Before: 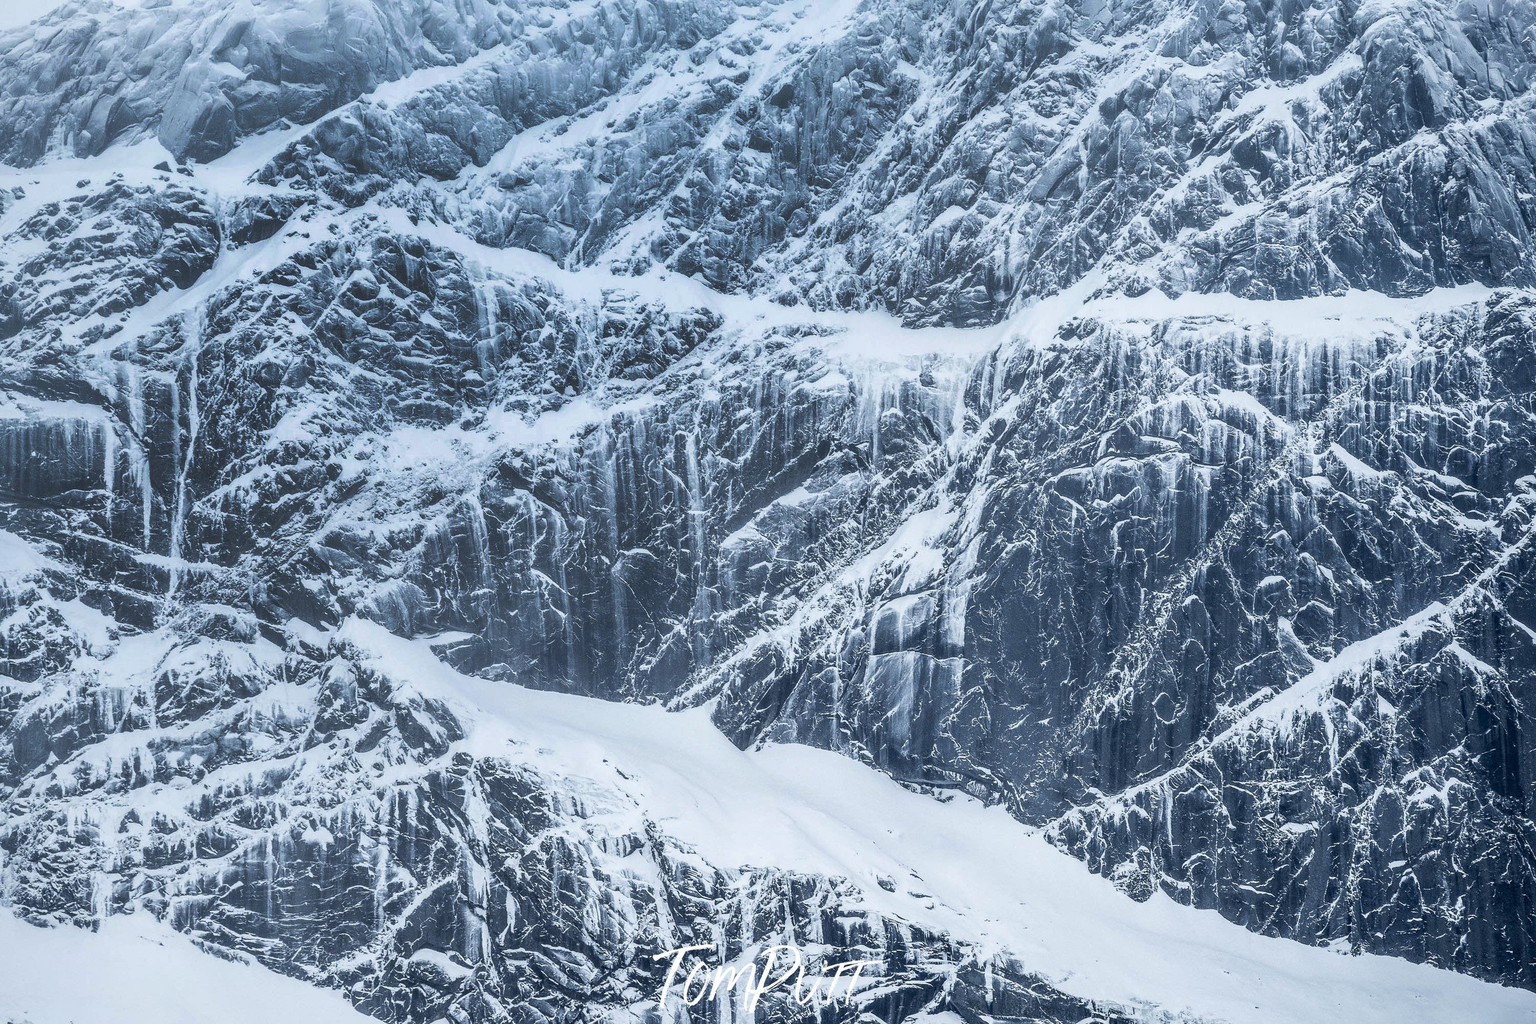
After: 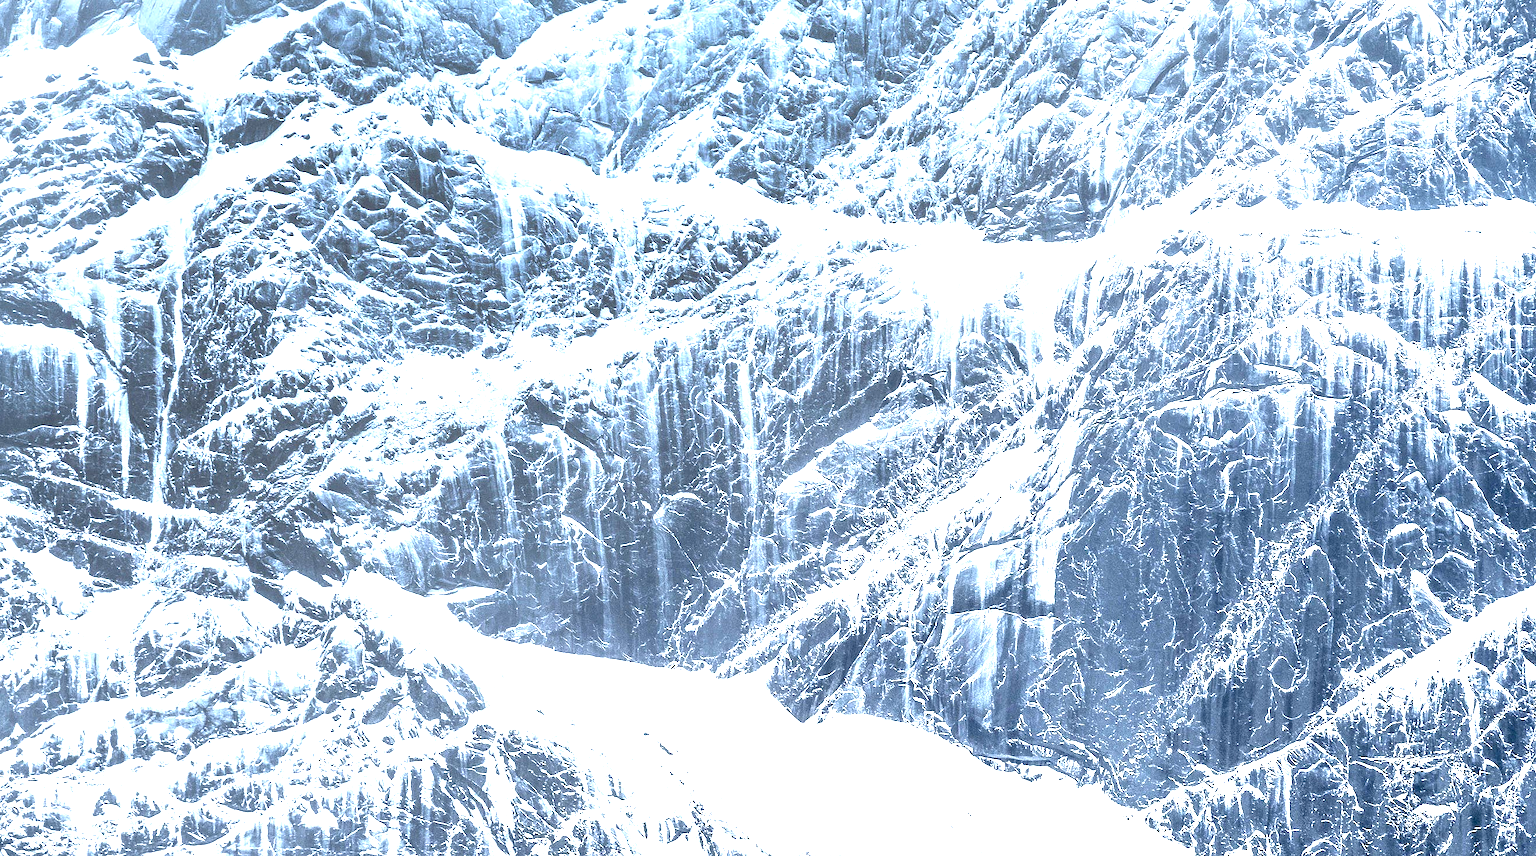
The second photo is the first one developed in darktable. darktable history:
crop and rotate: left 2.425%, top 11.305%, right 9.6%, bottom 15.08%
exposure: black level correction 0.001, exposure 1.646 EV, compensate exposure bias true, compensate highlight preservation false
